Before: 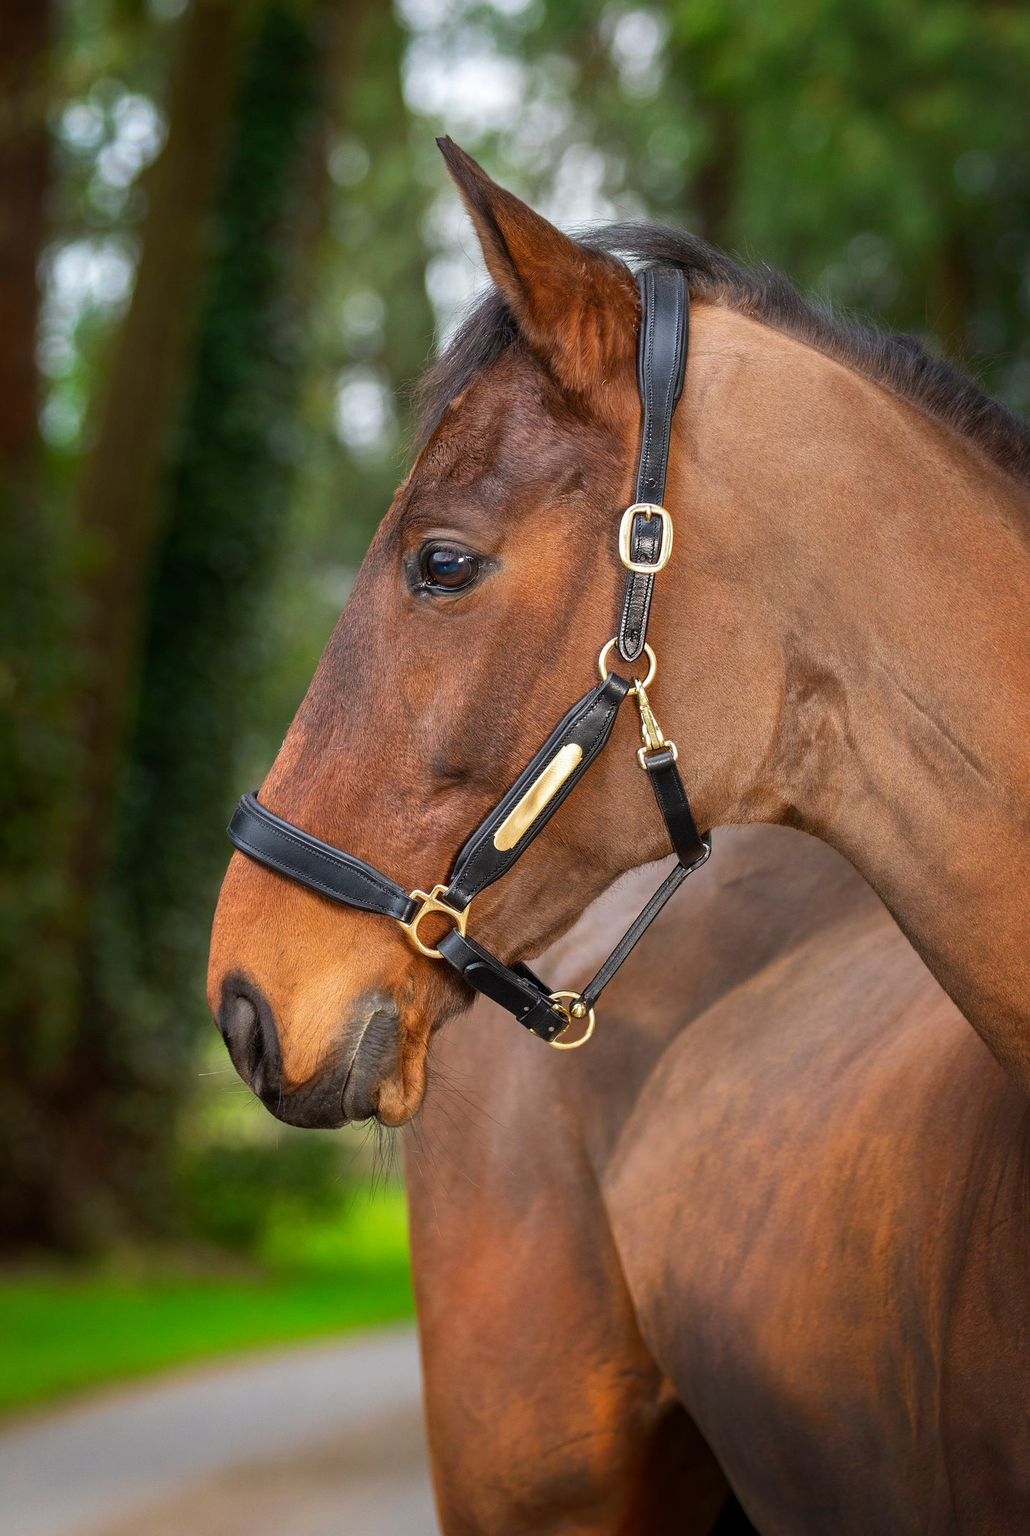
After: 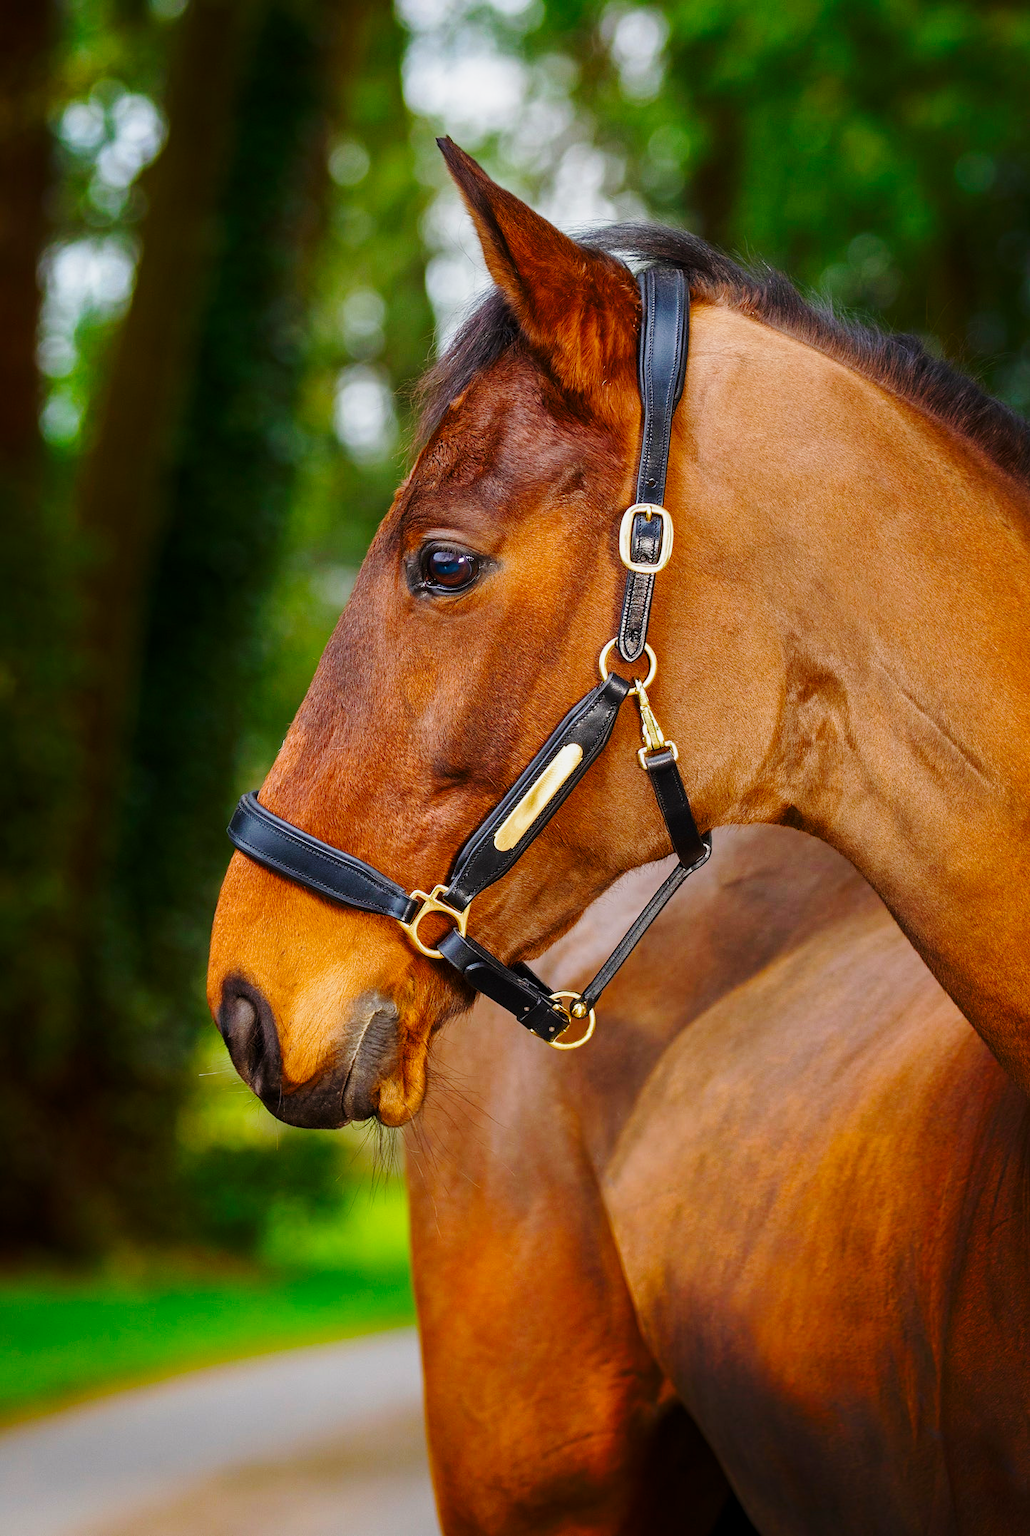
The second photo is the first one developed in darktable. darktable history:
base curve: curves: ch0 [(0, 0) (0.028, 0.03) (0.121, 0.232) (0.46, 0.748) (0.859, 0.968) (1, 1)], preserve colors none
color balance rgb: perceptual saturation grading › global saturation 25%, perceptual saturation grading › highlights -50%, perceptual saturation grading › shadows 30%, perceptual brilliance grading › global brilliance 12%, global vibrance 20%
exposure: exposure -1 EV, compensate highlight preservation false
